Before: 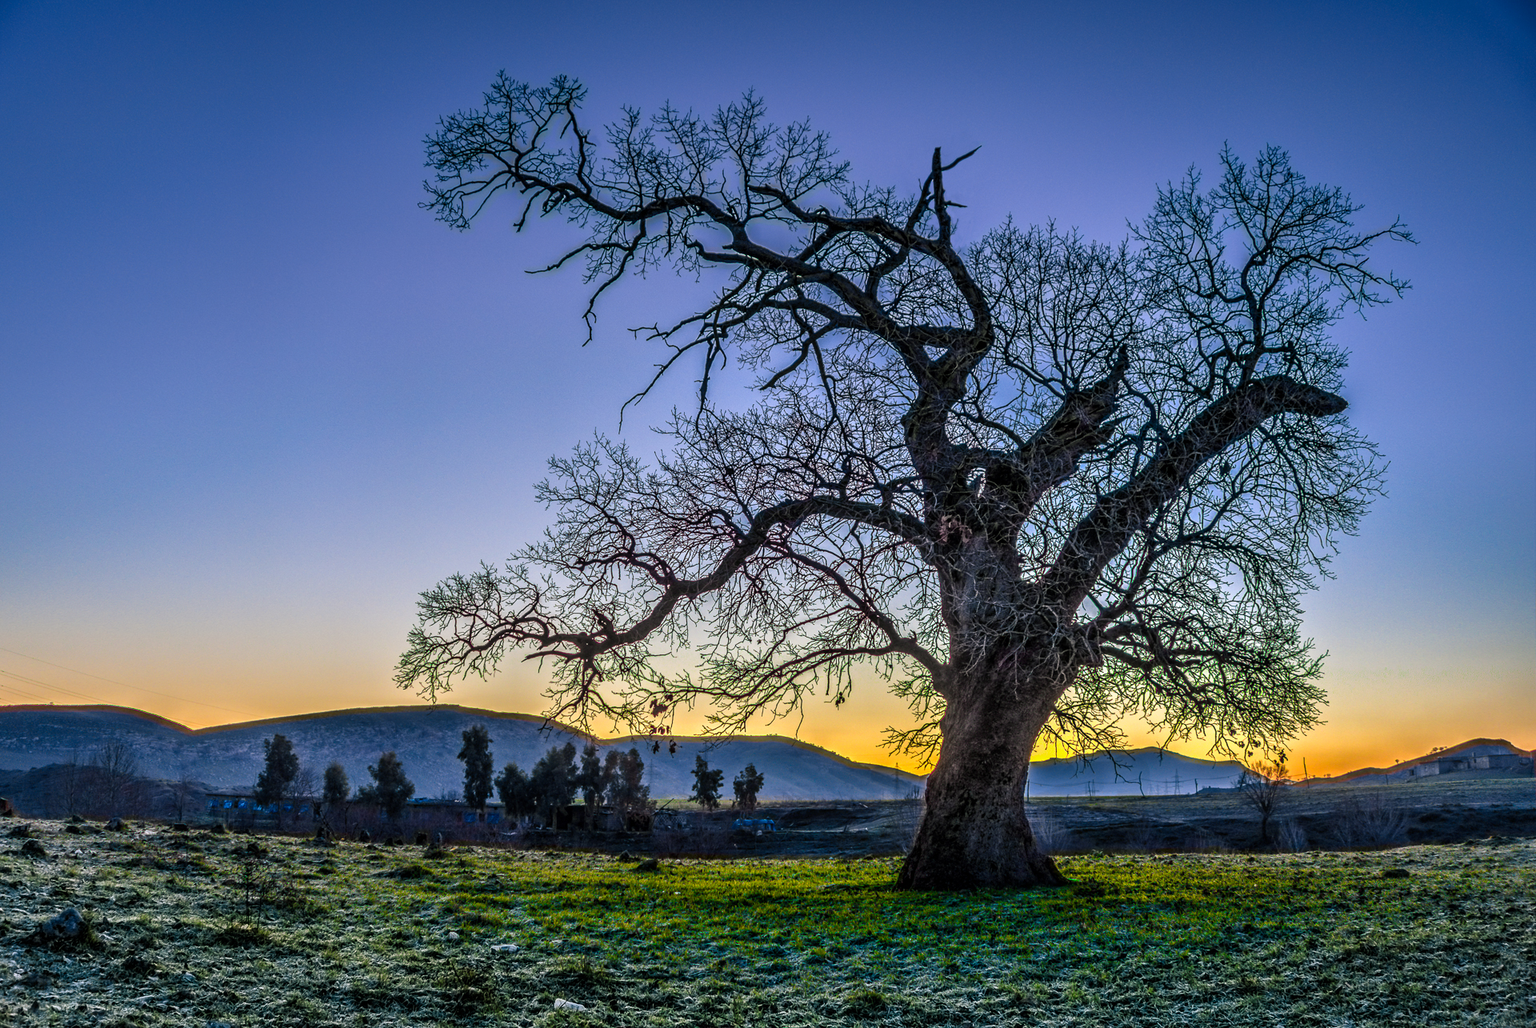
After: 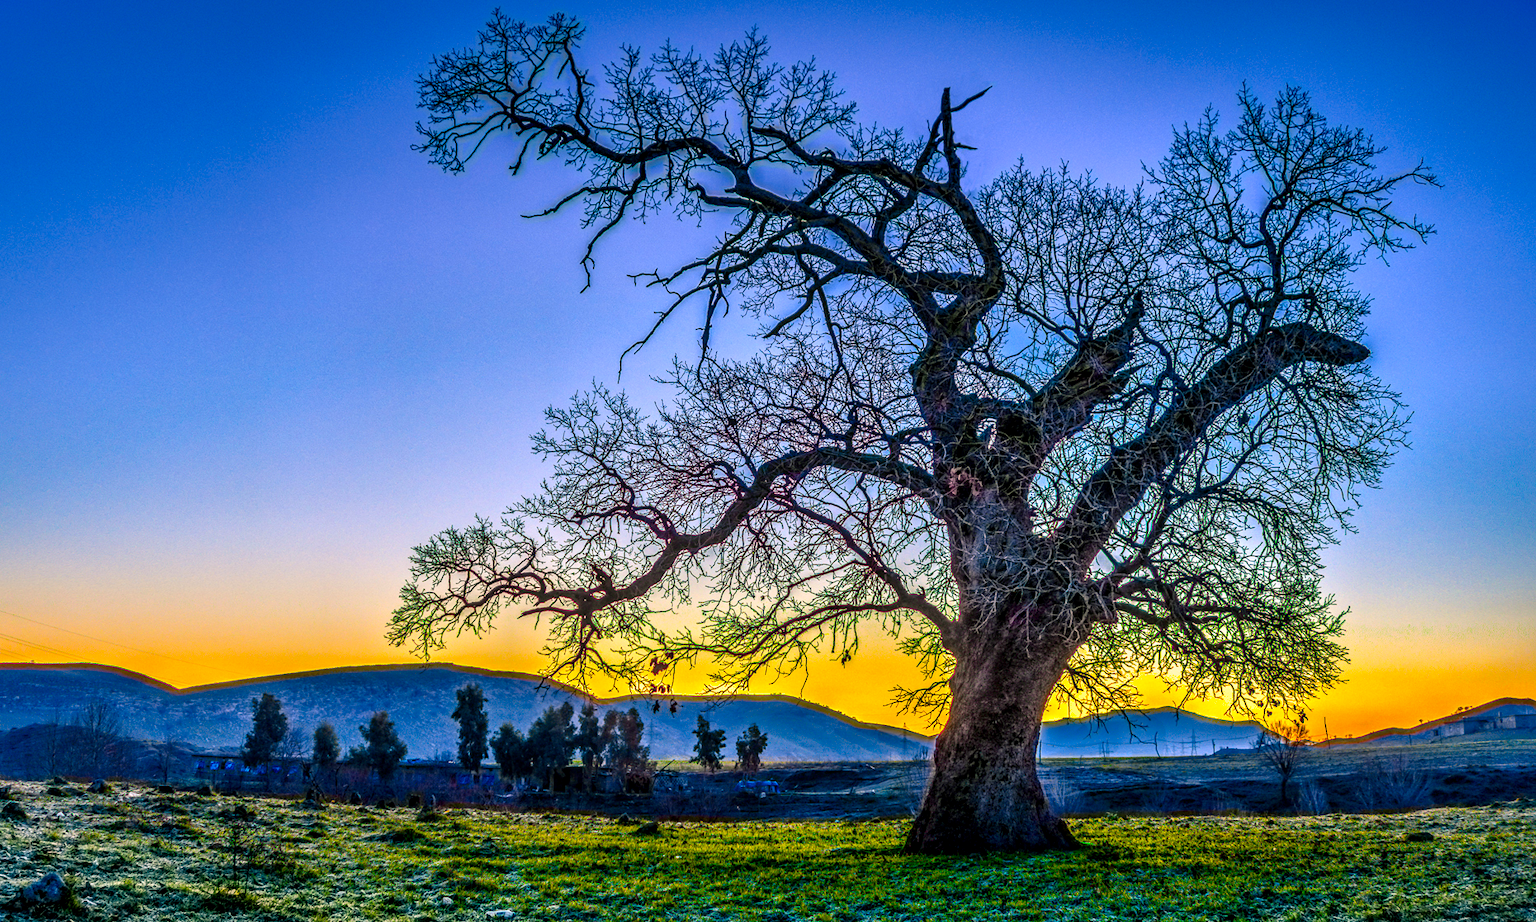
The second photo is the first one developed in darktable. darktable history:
exposure: exposure 0.203 EV, compensate exposure bias true, compensate highlight preservation false
shadows and highlights: on, module defaults
local contrast: on, module defaults
color balance rgb: highlights gain › chroma 2.071%, highlights gain › hue 65.19°, linear chroma grading › global chroma 14.599%, perceptual saturation grading › global saturation 31.068%, perceptual brilliance grading › global brilliance 2.774%, global vibrance 20%
crop: left 1.332%, top 6.114%, right 1.704%, bottom 6.824%
contrast brightness saturation: contrast 0.218
